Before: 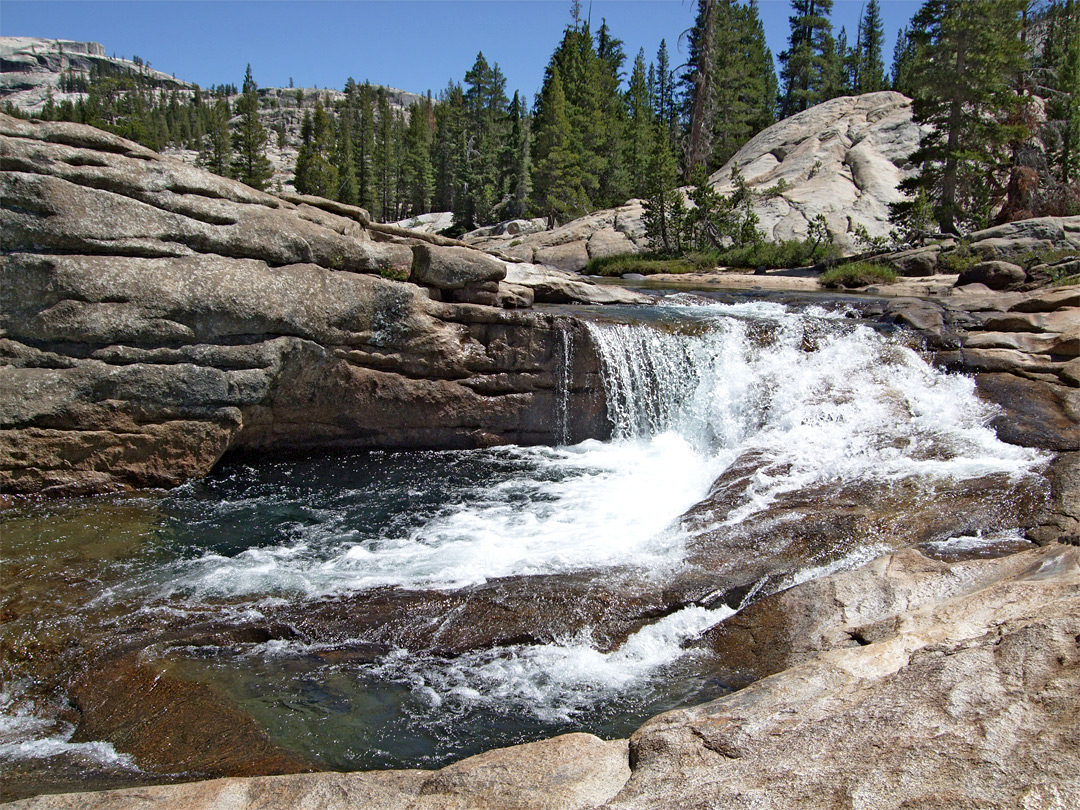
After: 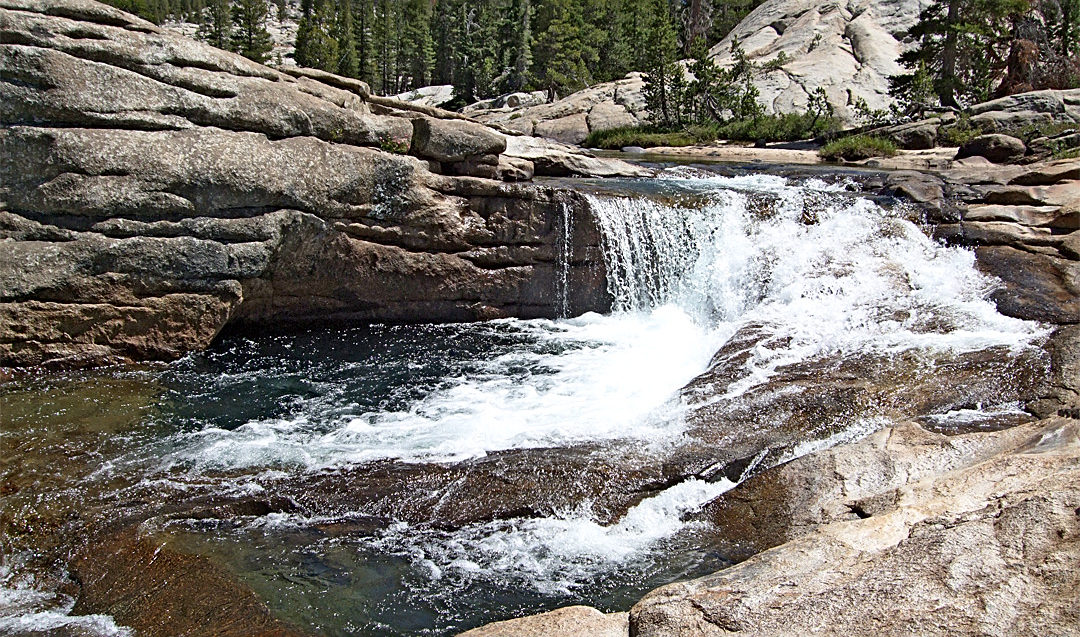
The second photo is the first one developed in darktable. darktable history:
crop and rotate: top 15.774%, bottom 5.506%
sharpen: on, module defaults
contrast brightness saturation: contrast 0.15, brightness 0.05
